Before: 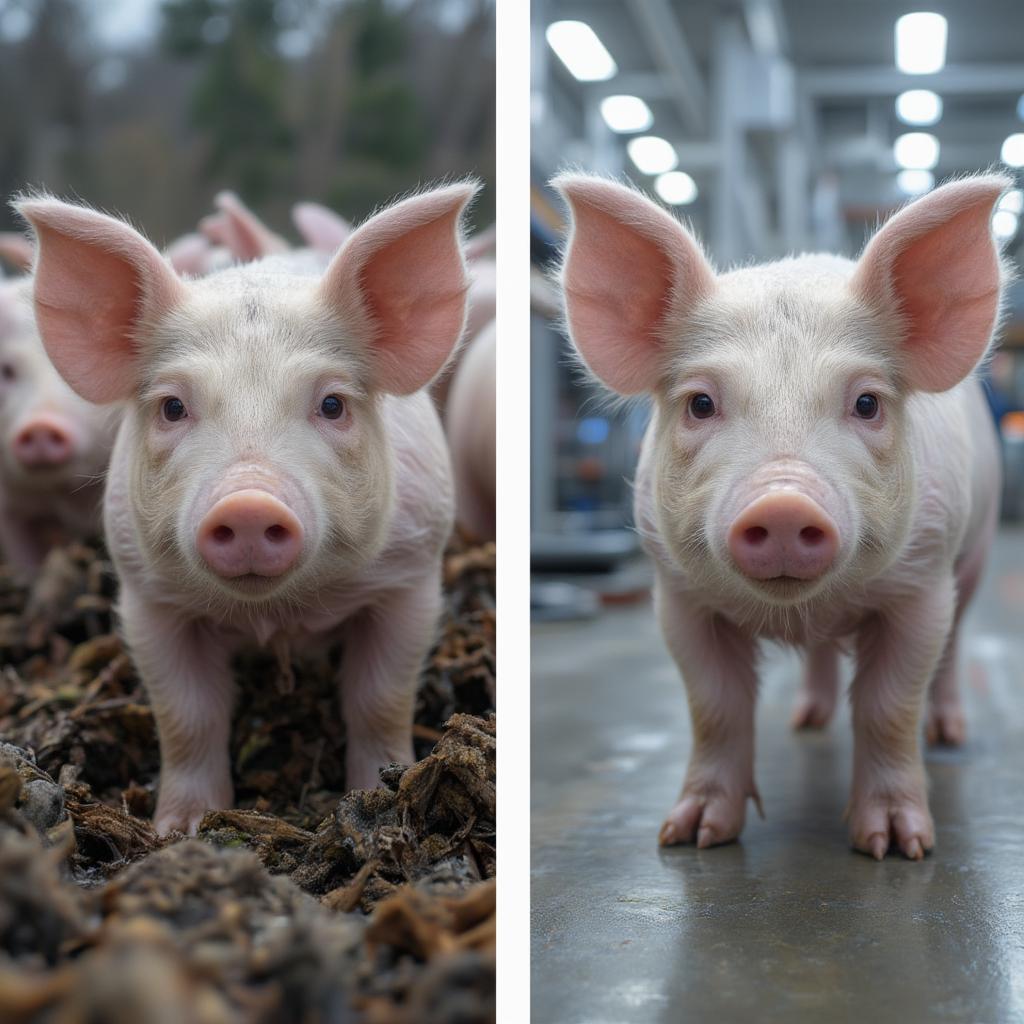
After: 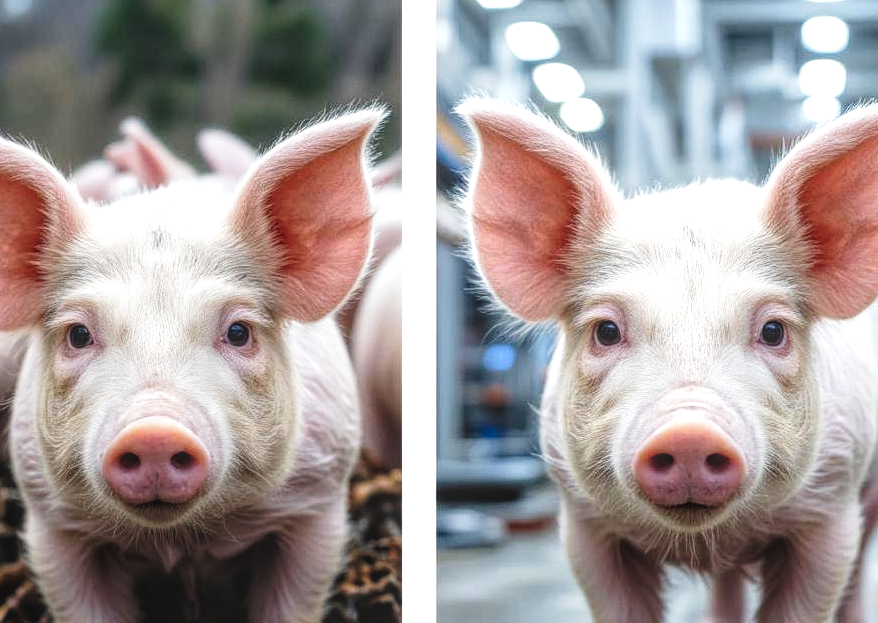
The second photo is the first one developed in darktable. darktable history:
crop and rotate: left 9.235%, top 7.199%, right 5.019%, bottom 31.908%
tone equalizer: -8 EV -0.751 EV, -7 EV -0.707 EV, -6 EV -0.585 EV, -5 EV -0.397 EV, -3 EV 0.4 EV, -2 EV 0.6 EV, -1 EV 0.692 EV, +0 EV 0.738 EV
exposure: exposure -0.068 EV, compensate highlight preservation false
tone curve: curves: ch0 [(0, 0.023) (0.137, 0.069) (0.249, 0.163) (0.487, 0.491) (0.778, 0.858) (0.896, 0.94) (1, 0.988)]; ch1 [(0, 0) (0.396, 0.369) (0.483, 0.459) (0.498, 0.5) (0.515, 0.517) (0.562, 0.6) (0.611, 0.667) (0.692, 0.744) (0.798, 0.863) (1, 1)]; ch2 [(0, 0) (0.426, 0.398) (0.483, 0.481) (0.503, 0.503) (0.526, 0.527) (0.549, 0.59) (0.62, 0.666) (0.705, 0.755) (0.985, 0.966)], preserve colors none
local contrast: highlights 74%, shadows 55%, detail 176%, midtone range 0.205
